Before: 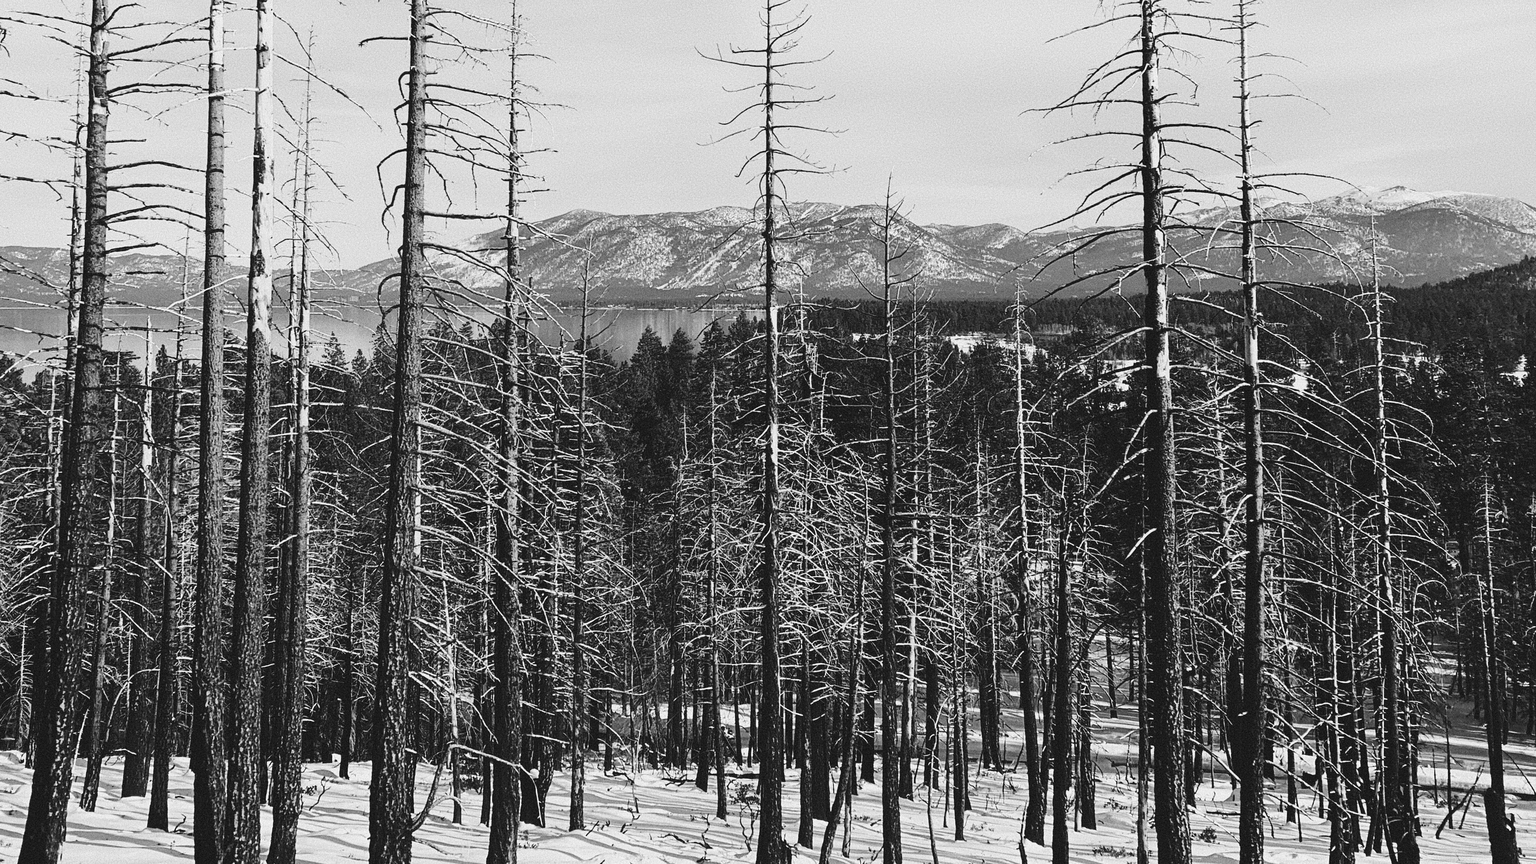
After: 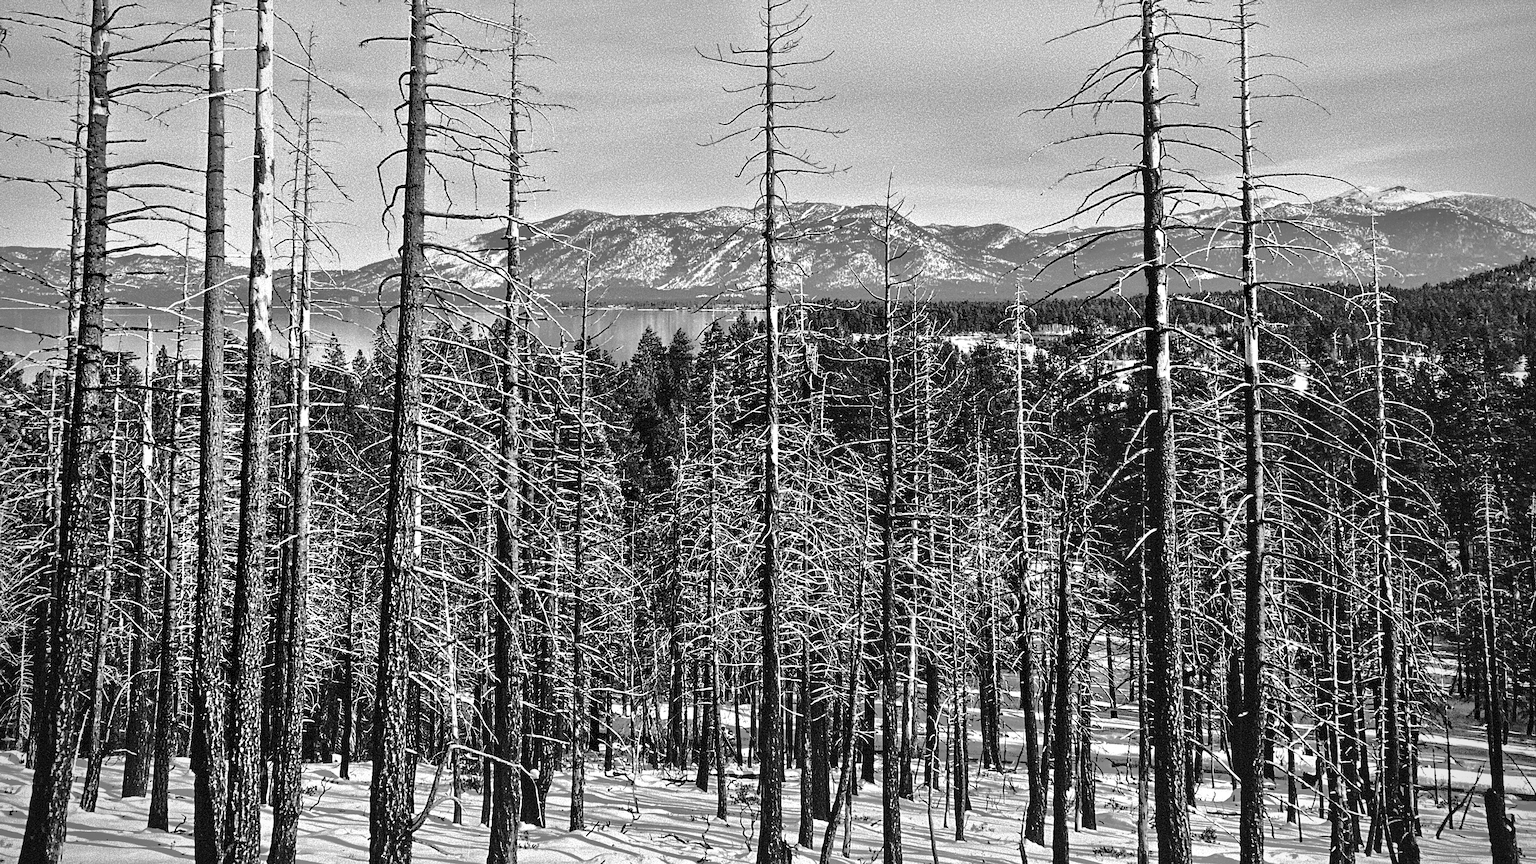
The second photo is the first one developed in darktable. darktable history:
vignetting: on, module defaults
contrast equalizer: y [[0.511, 0.558, 0.631, 0.632, 0.559, 0.512], [0.5 ×6], [0.507, 0.559, 0.627, 0.644, 0.647, 0.647], [0 ×6], [0 ×6]]
sharpen: amount 0.206
tone equalizer: -7 EV 0.142 EV, -6 EV 0.607 EV, -5 EV 1.14 EV, -4 EV 1.32 EV, -3 EV 1.17 EV, -2 EV 0.6 EV, -1 EV 0.158 EV, edges refinement/feathering 500, mask exposure compensation -1.57 EV, preserve details no
shadows and highlights: shadows -18.22, highlights -73.62
